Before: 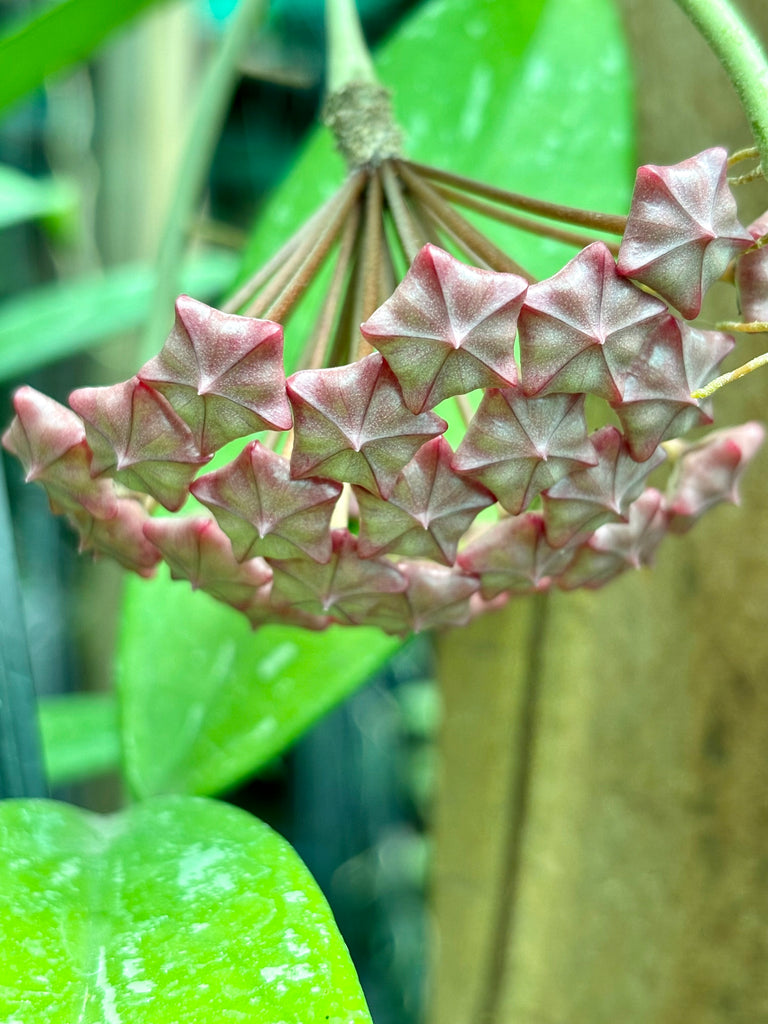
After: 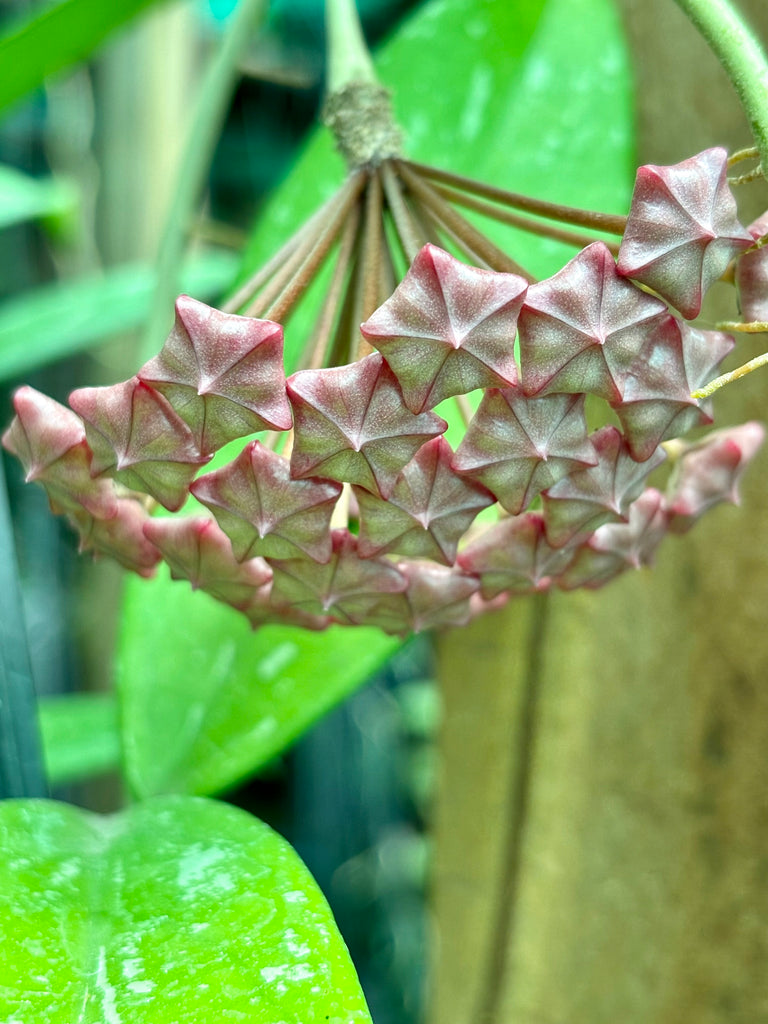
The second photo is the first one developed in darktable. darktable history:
shadows and highlights: shadows 36.9, highlights -27.35, soften with gaussian
